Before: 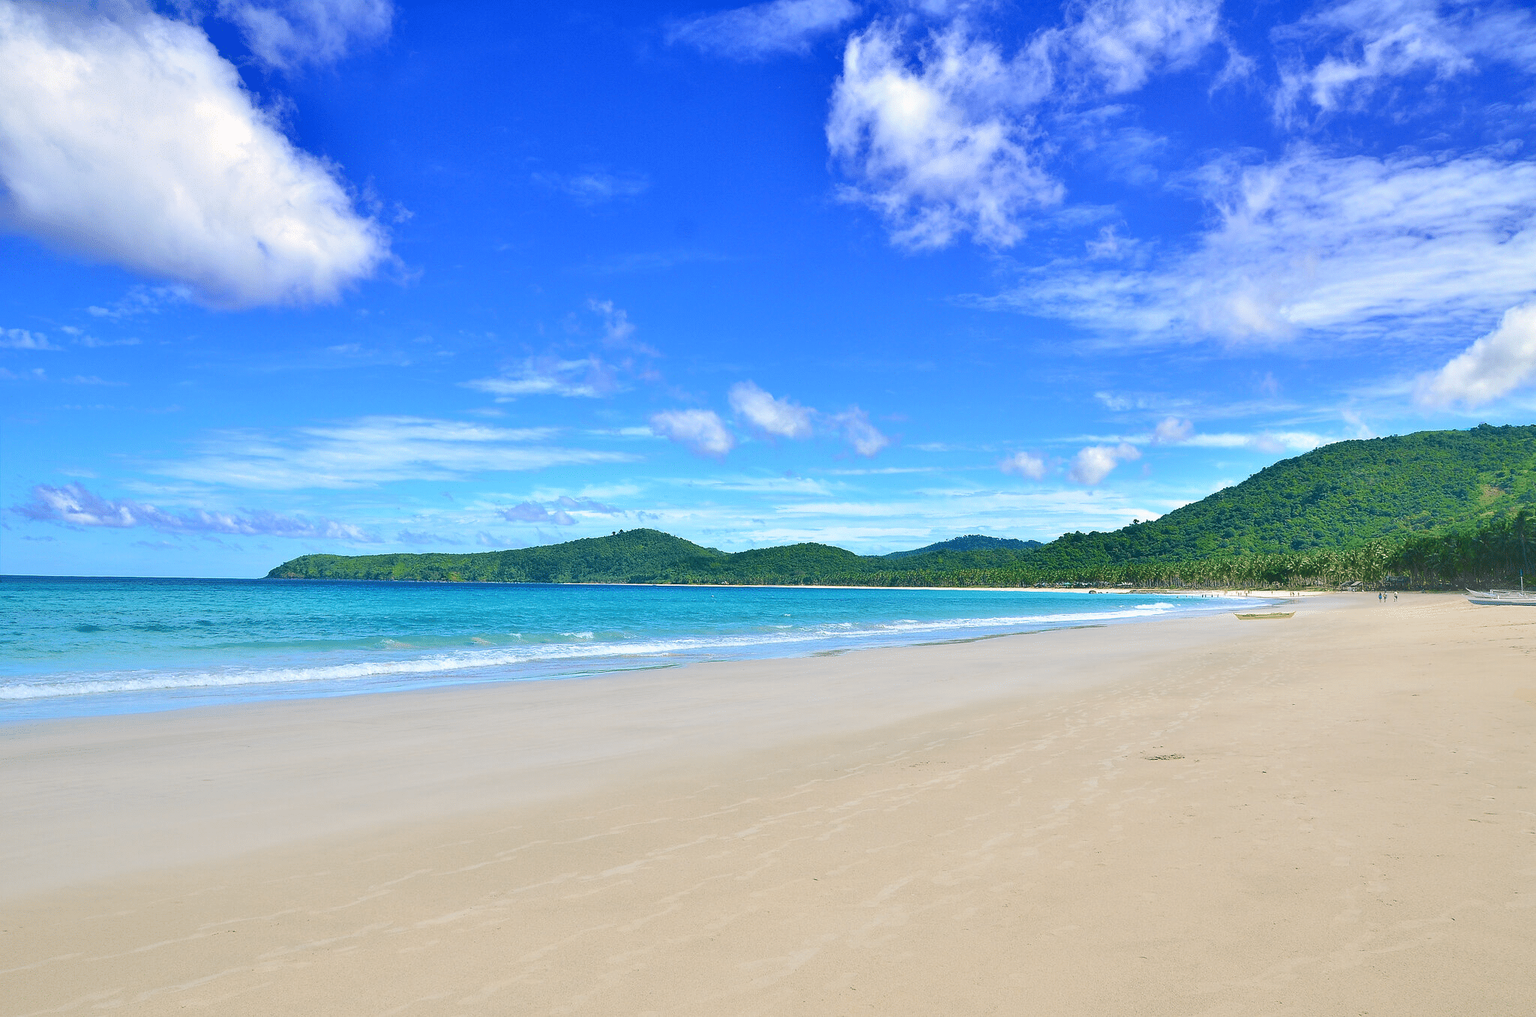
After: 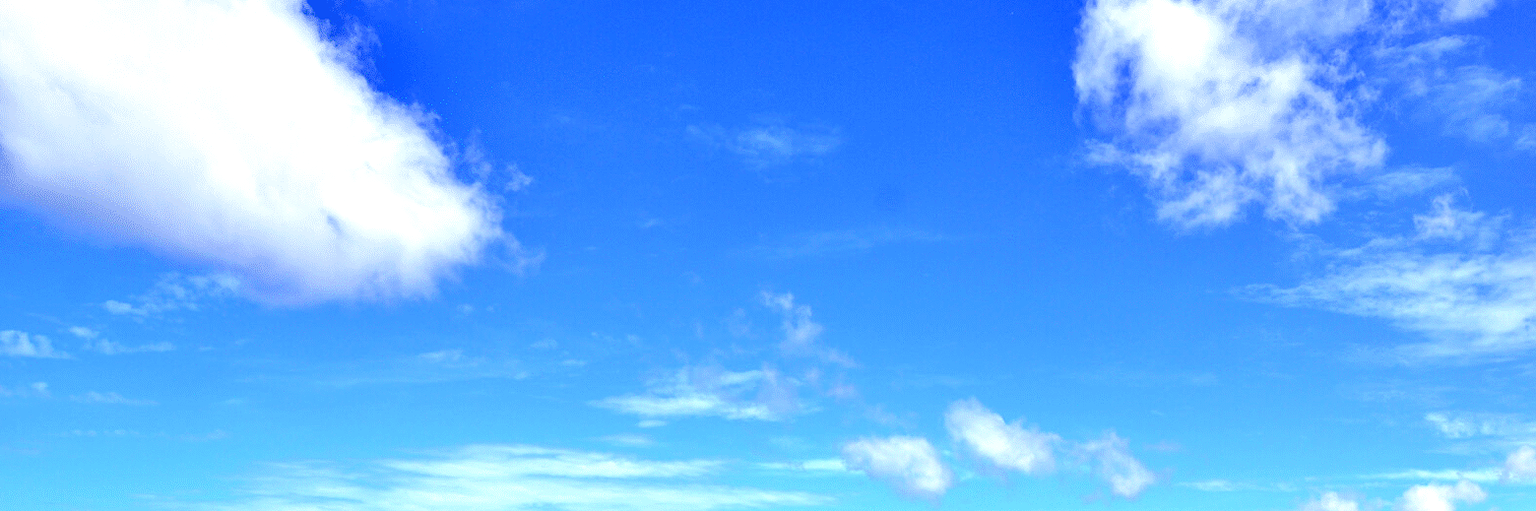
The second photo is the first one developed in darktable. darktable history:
exposure: black level correction 0, exposure 0.5 EV, compensate exposure bias true, compensate highlight preservation false
crop: left 0.541%, top 7.638%, right 23.25%, bottom 54.084%
